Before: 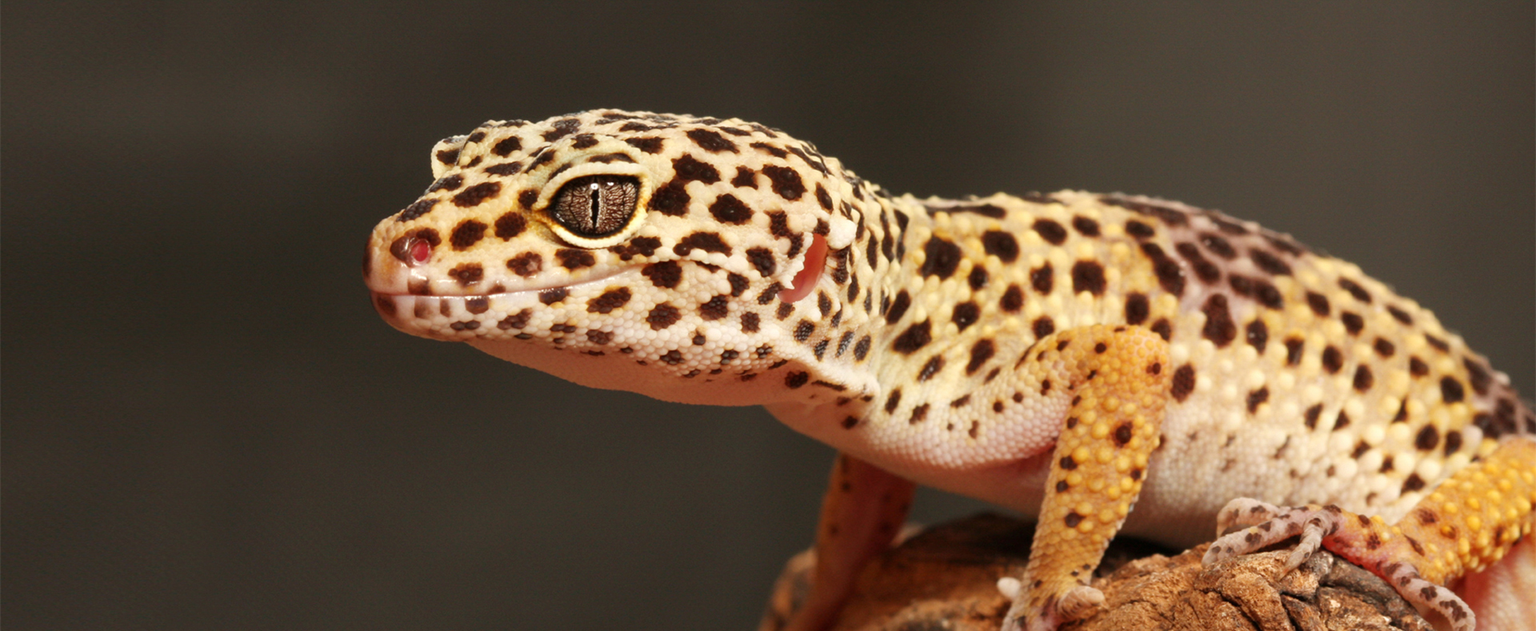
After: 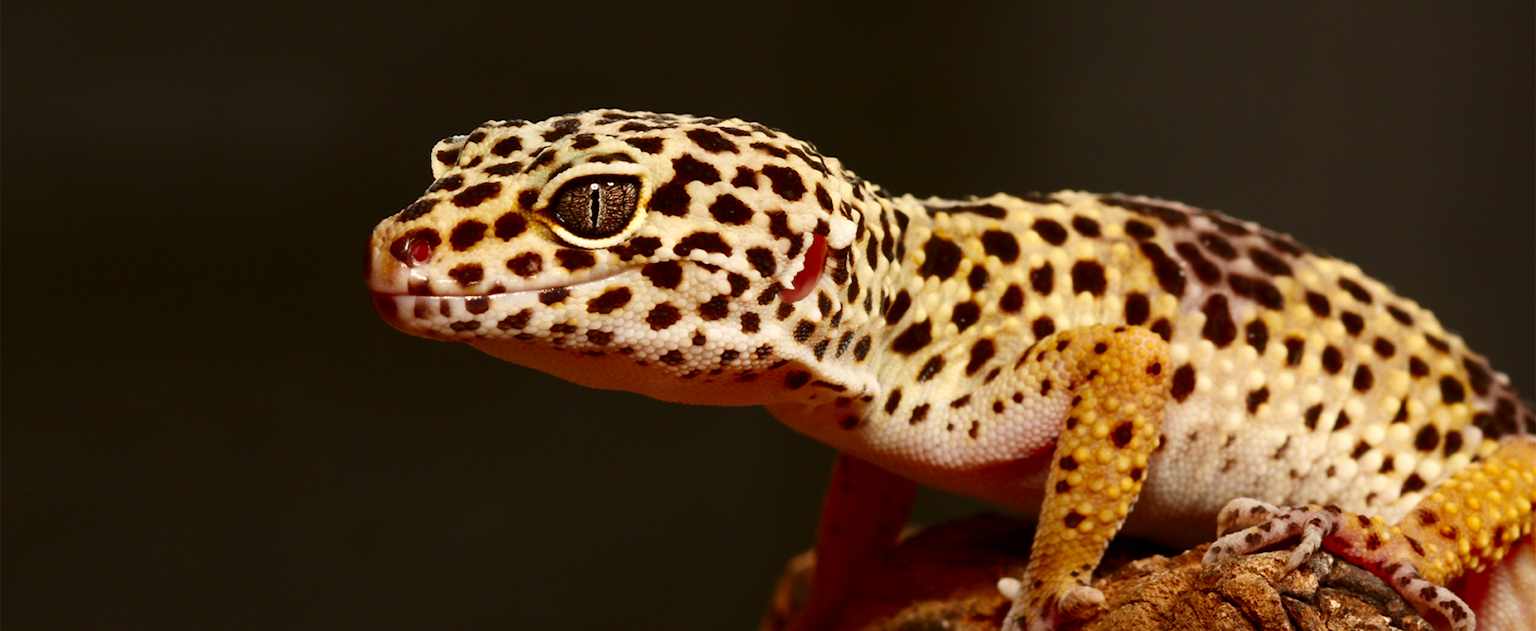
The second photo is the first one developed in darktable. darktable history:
contrast brightness saturation: contrast 0.132, brightness -0.238, saturation 0.141
